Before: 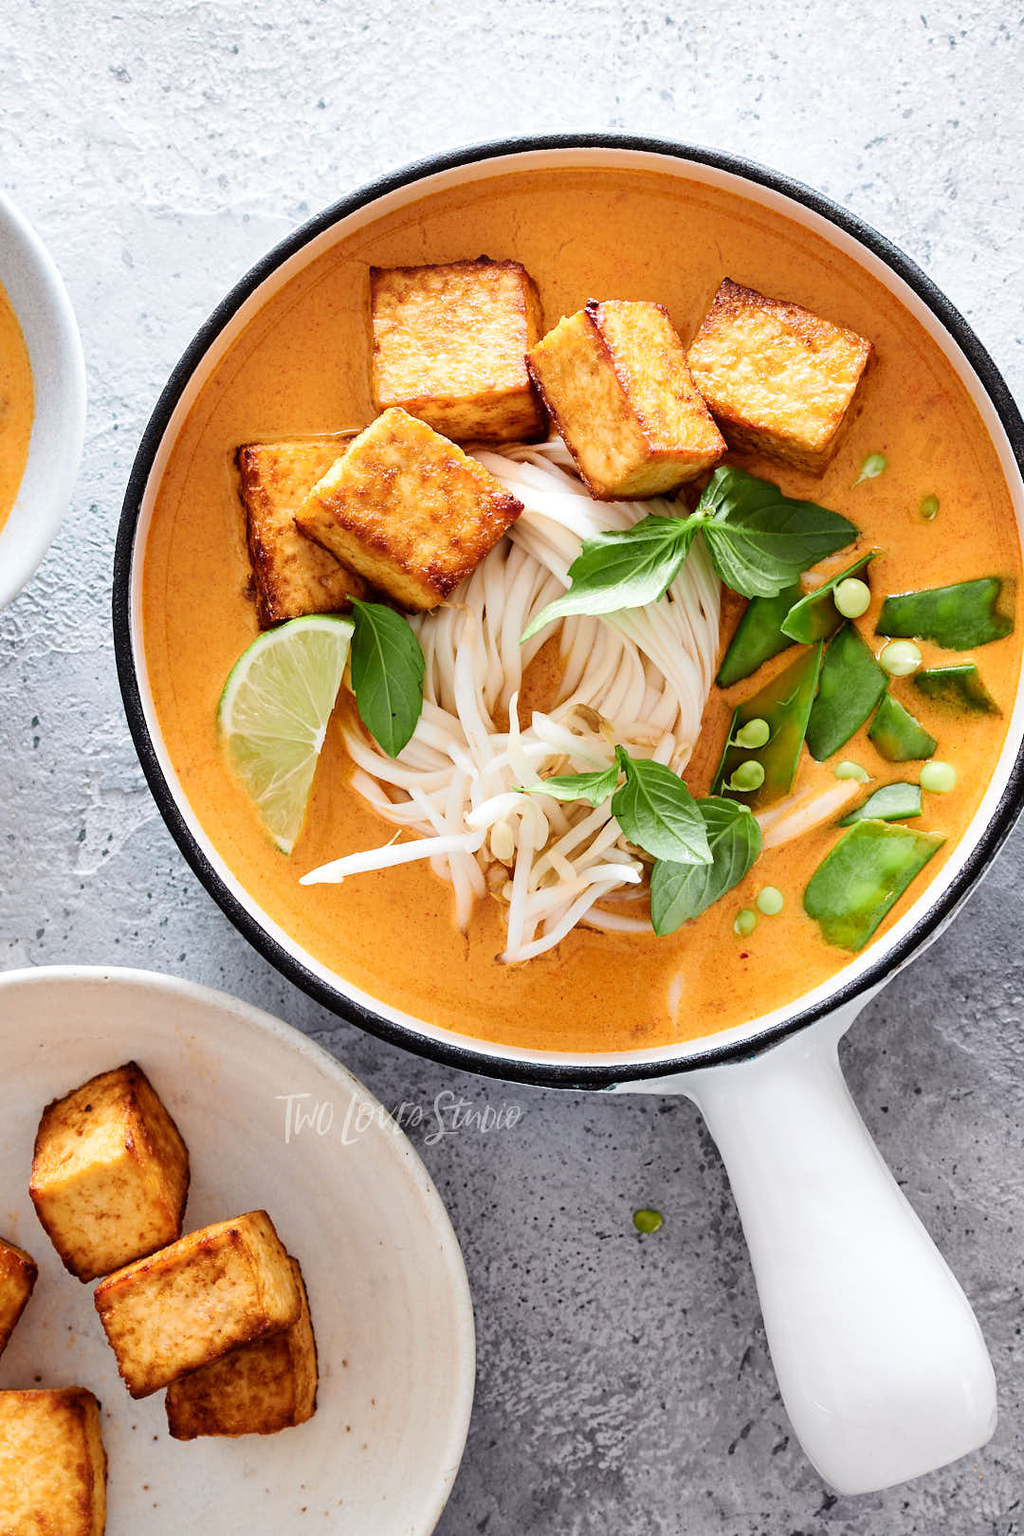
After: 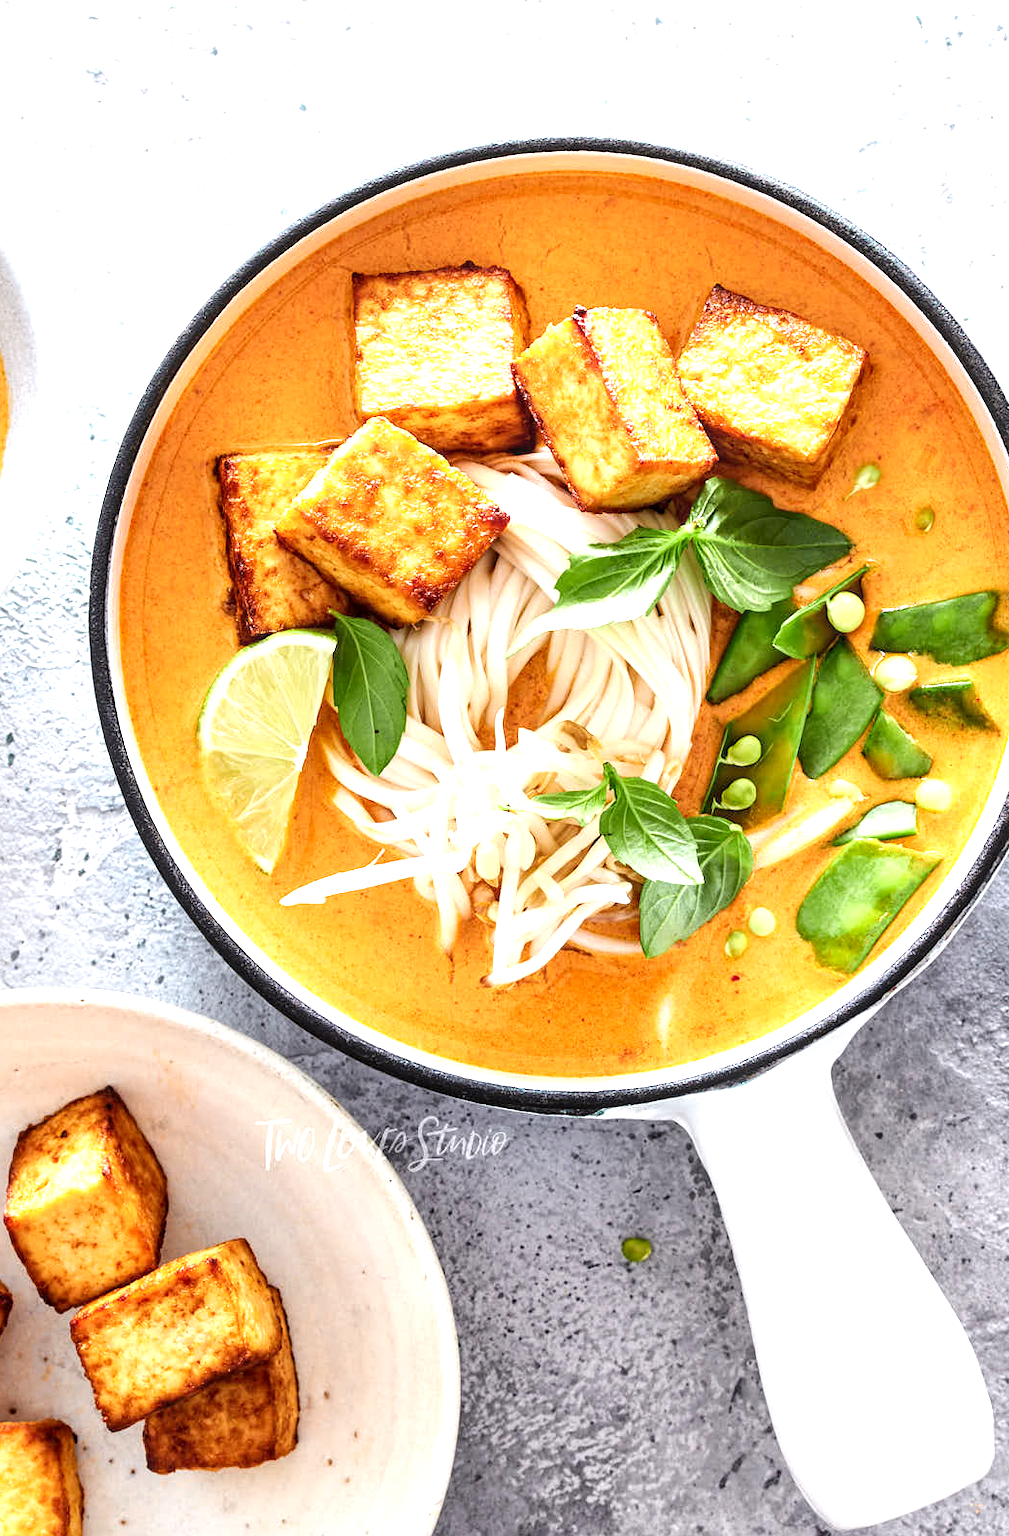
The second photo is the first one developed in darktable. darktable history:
local contrast: on, module defaults
crop and rotate: left 2.536%, right 1.107%, bottom 2.246%
exposure: exposure 0.77 EV, compensate highlight preservation false
